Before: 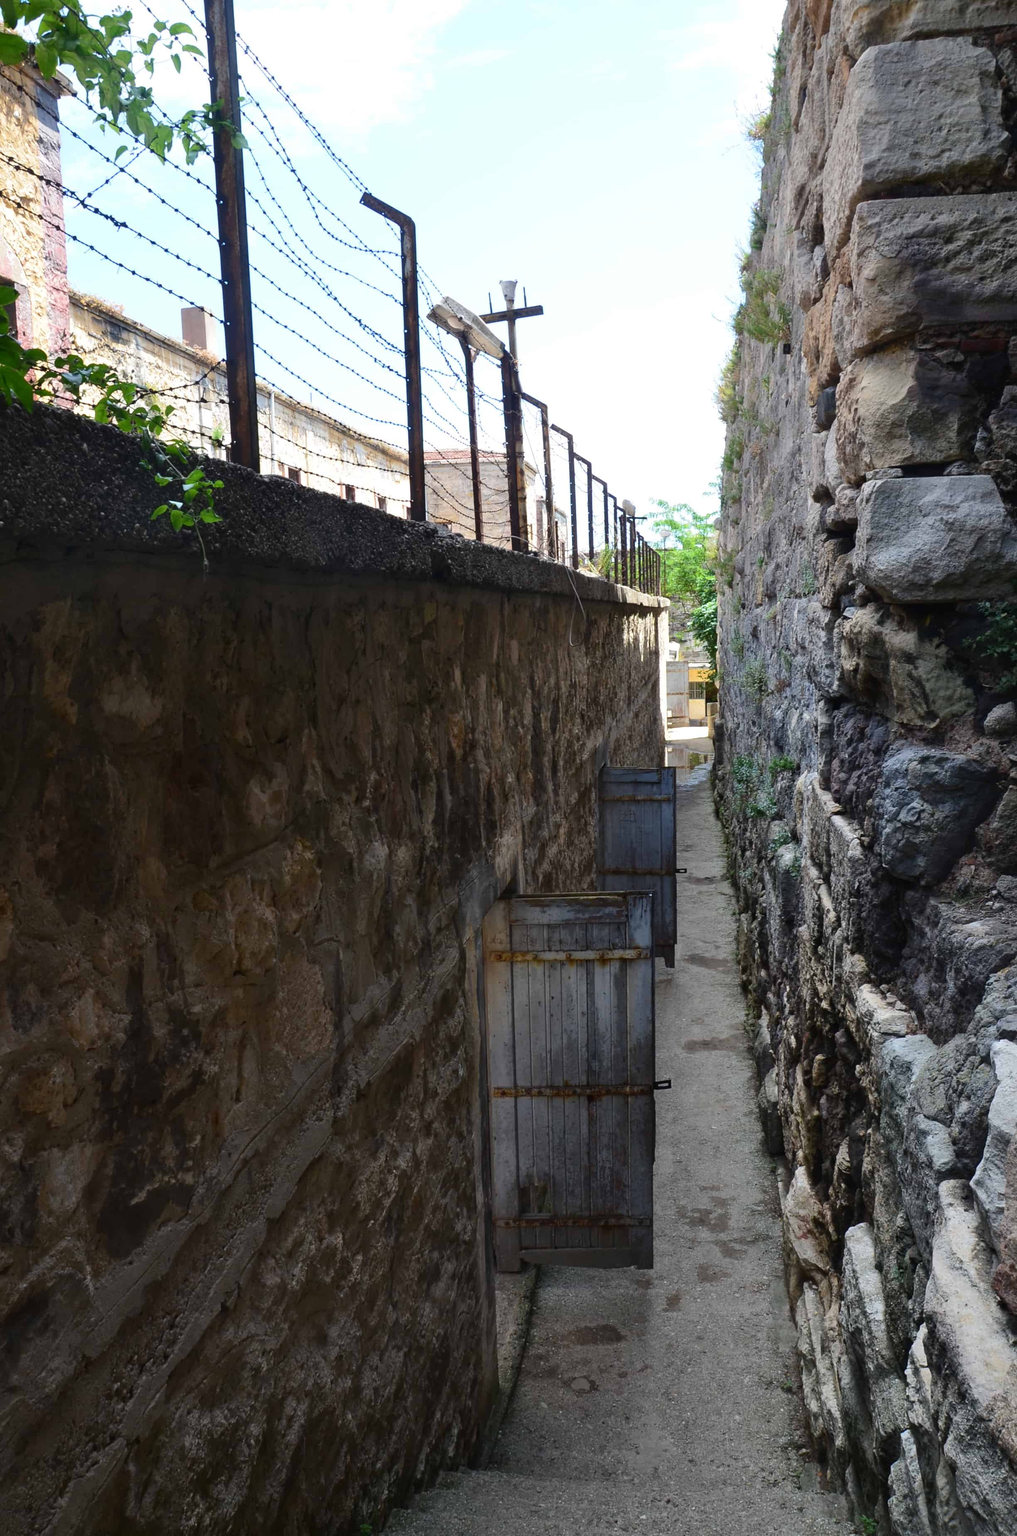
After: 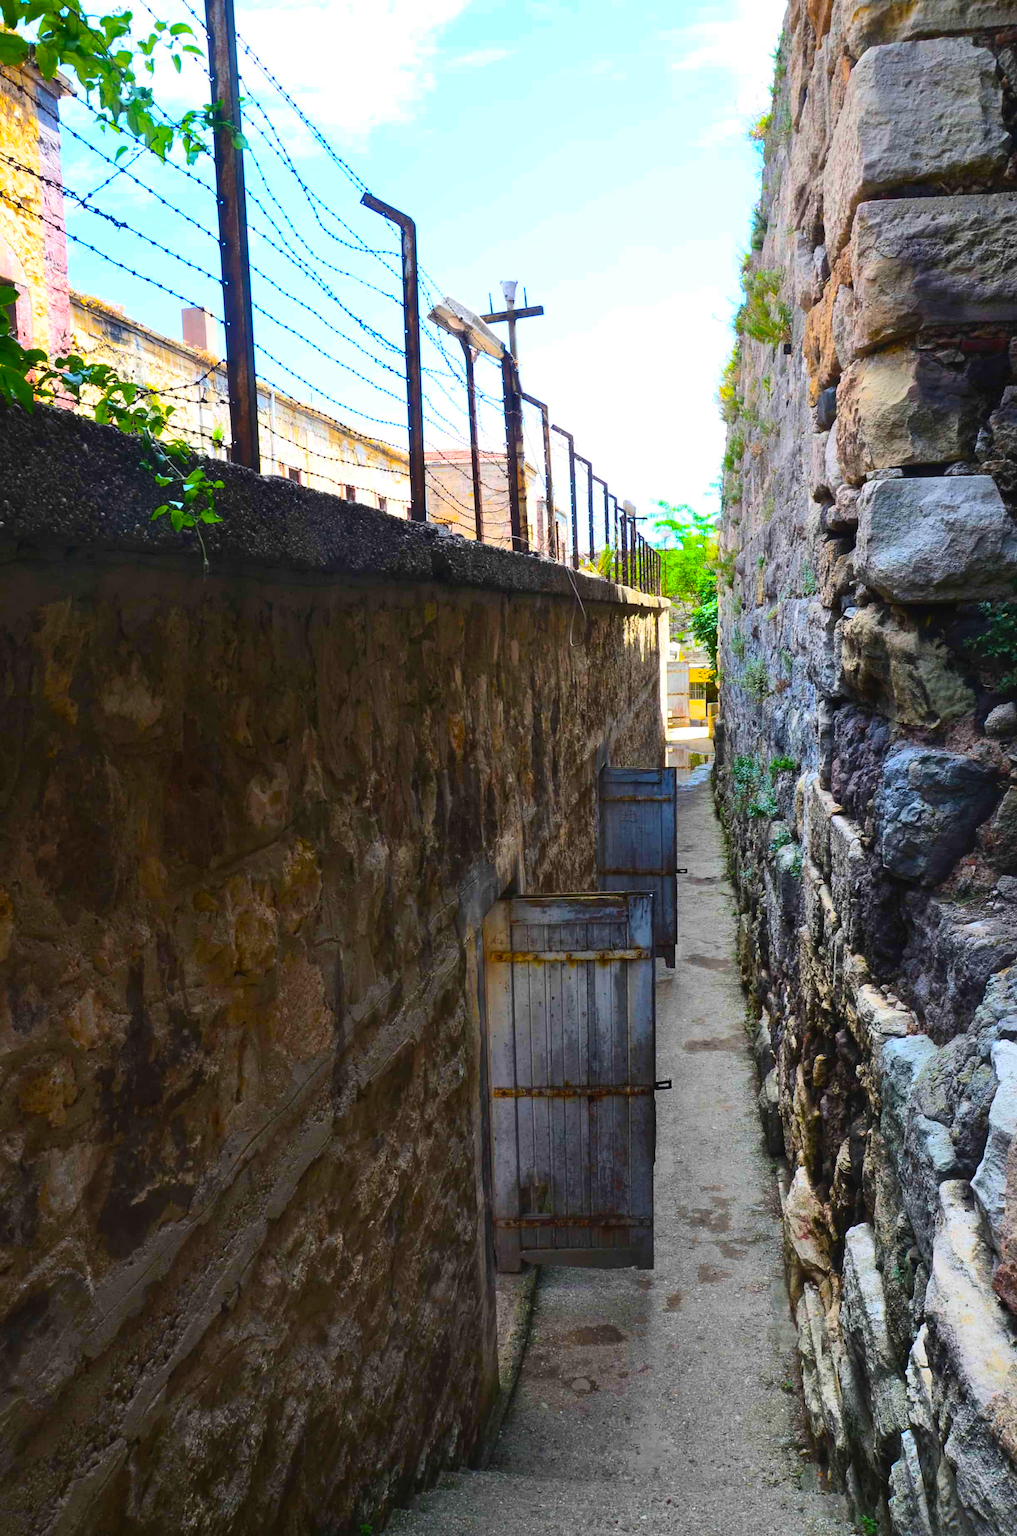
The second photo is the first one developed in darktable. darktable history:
color balance rgb: linear chroma grading › global chroma 24.899%, perceptual saturation grading › global saturation 60.903%, perceptual saturation grading › highlights 20.533%, perceptual saturation grading › shadows -50.026%, global vibrance 20%
contrast brightness saturation: contrast 0.195, brightness 0.151, saturation 0.139
